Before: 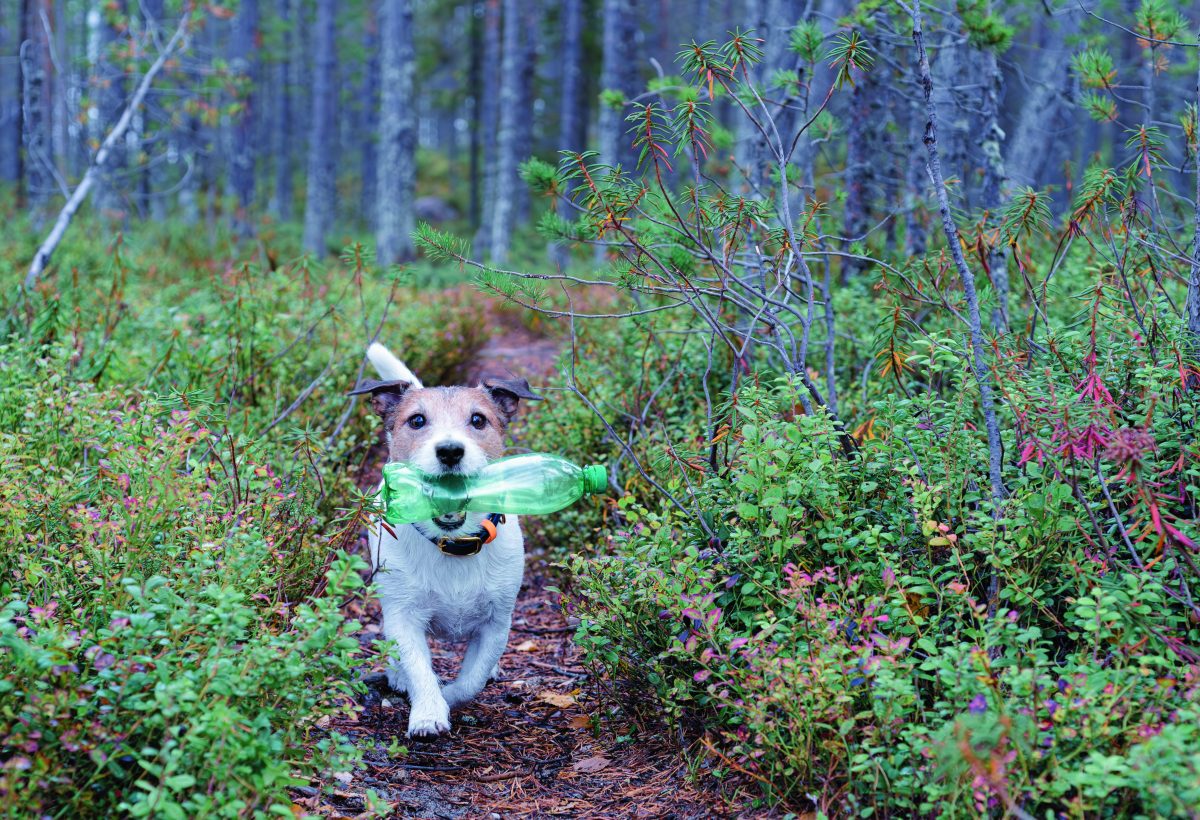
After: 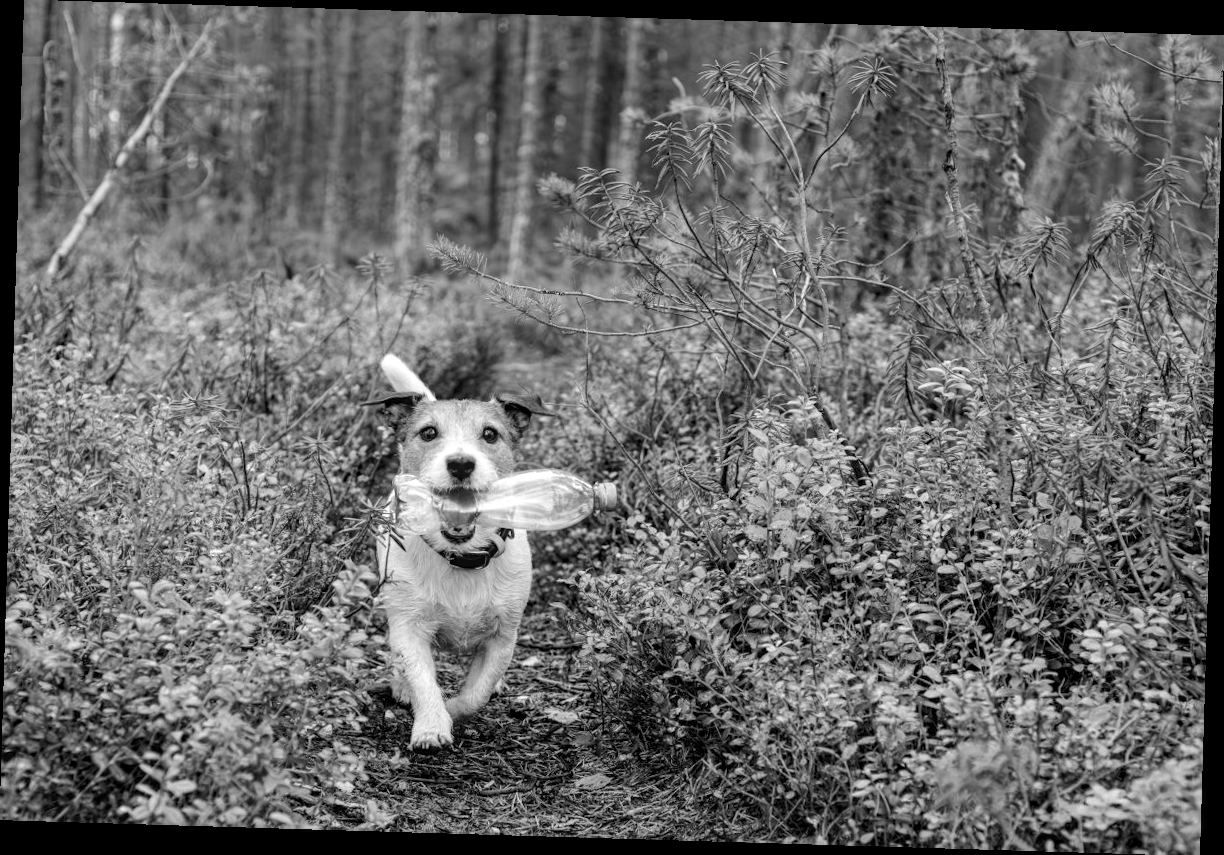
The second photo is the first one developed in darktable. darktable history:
rotate and perspective: rotation 1.72°, automatic cropping off
monochrome: on, module defaults
local contrast: detail 130%
